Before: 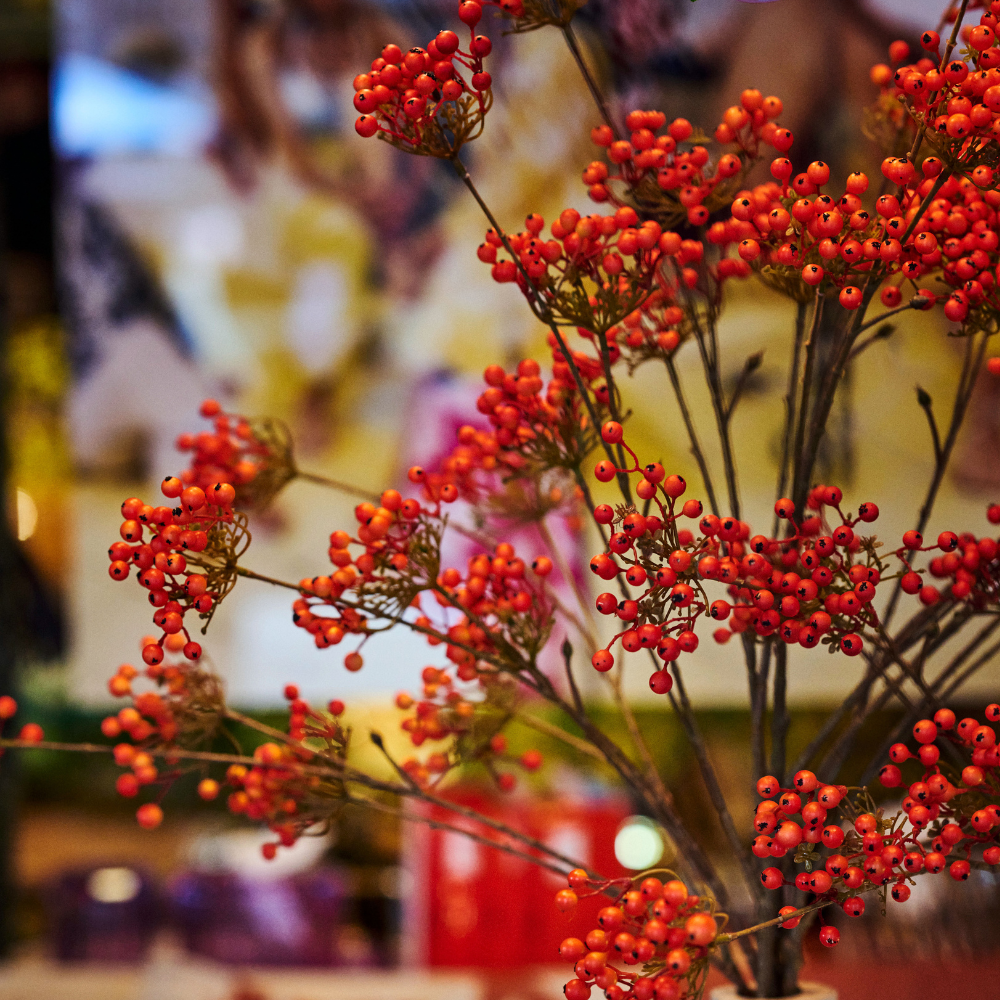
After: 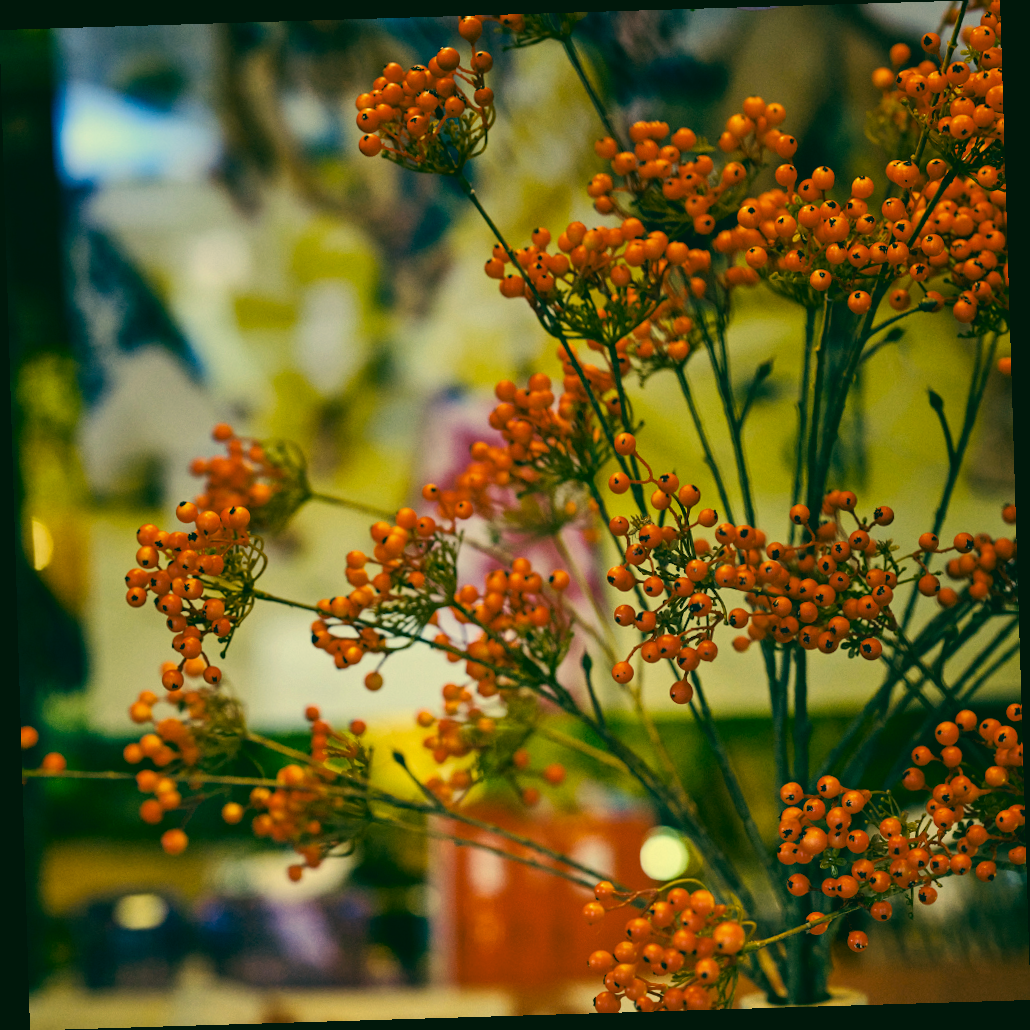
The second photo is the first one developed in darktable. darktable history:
rotate and perspective: rotation -1.75°, automatic cropping off
color correction: highlights a* 1.83, highlights b* 34.02, shadows a* -36.68, shadows b* -5.48
